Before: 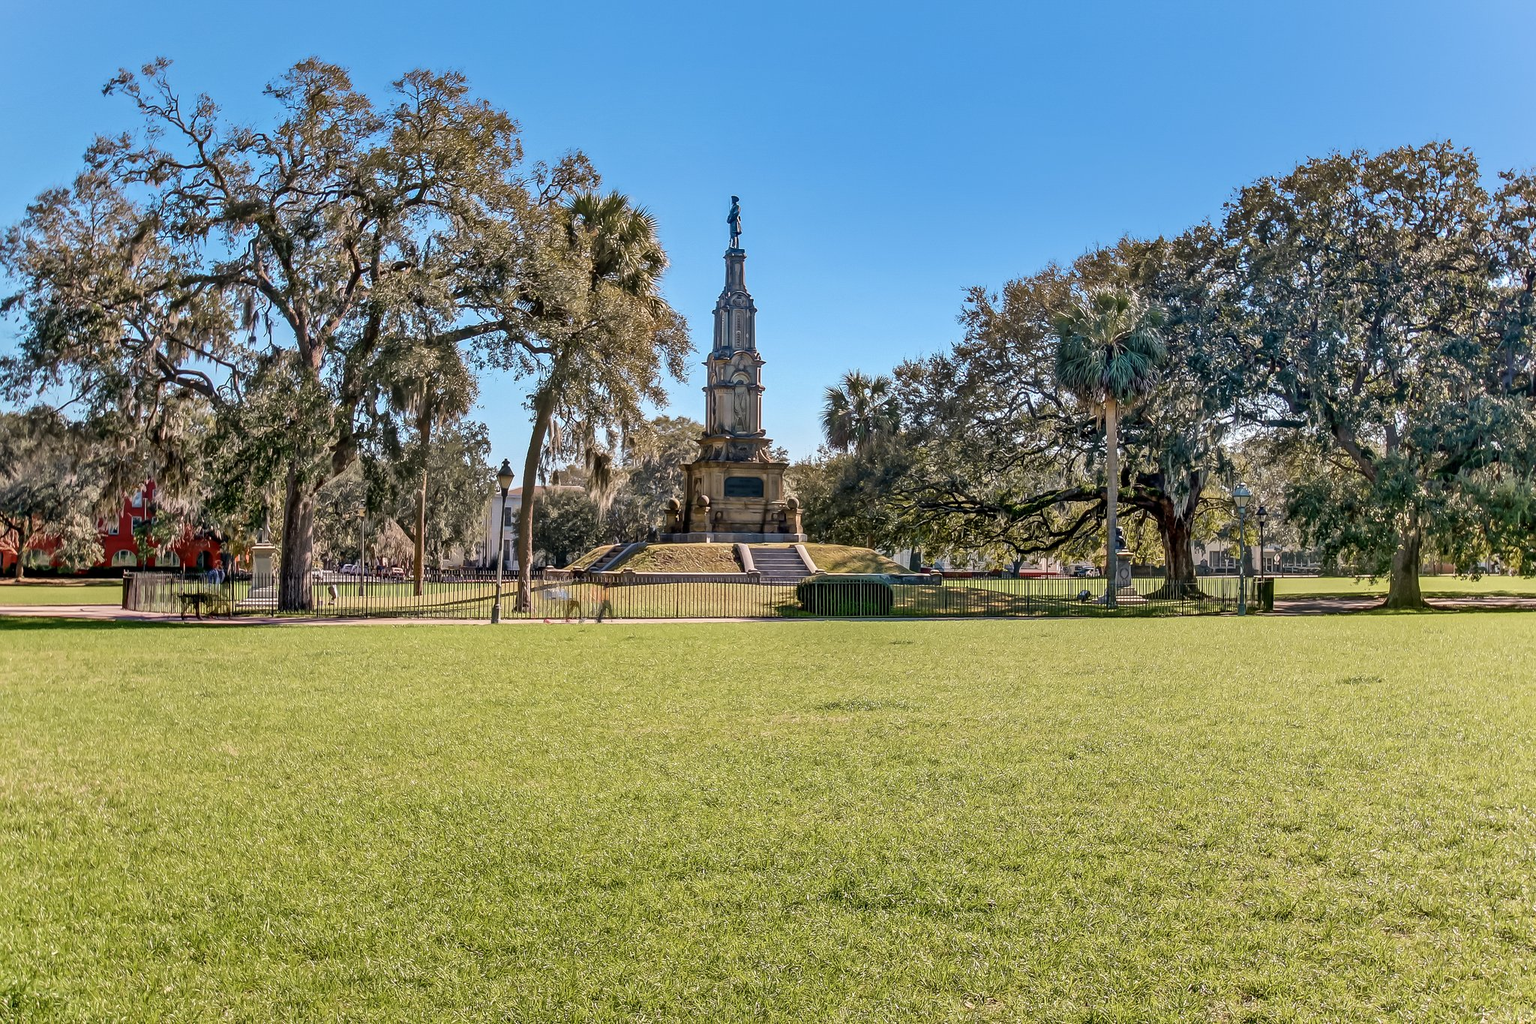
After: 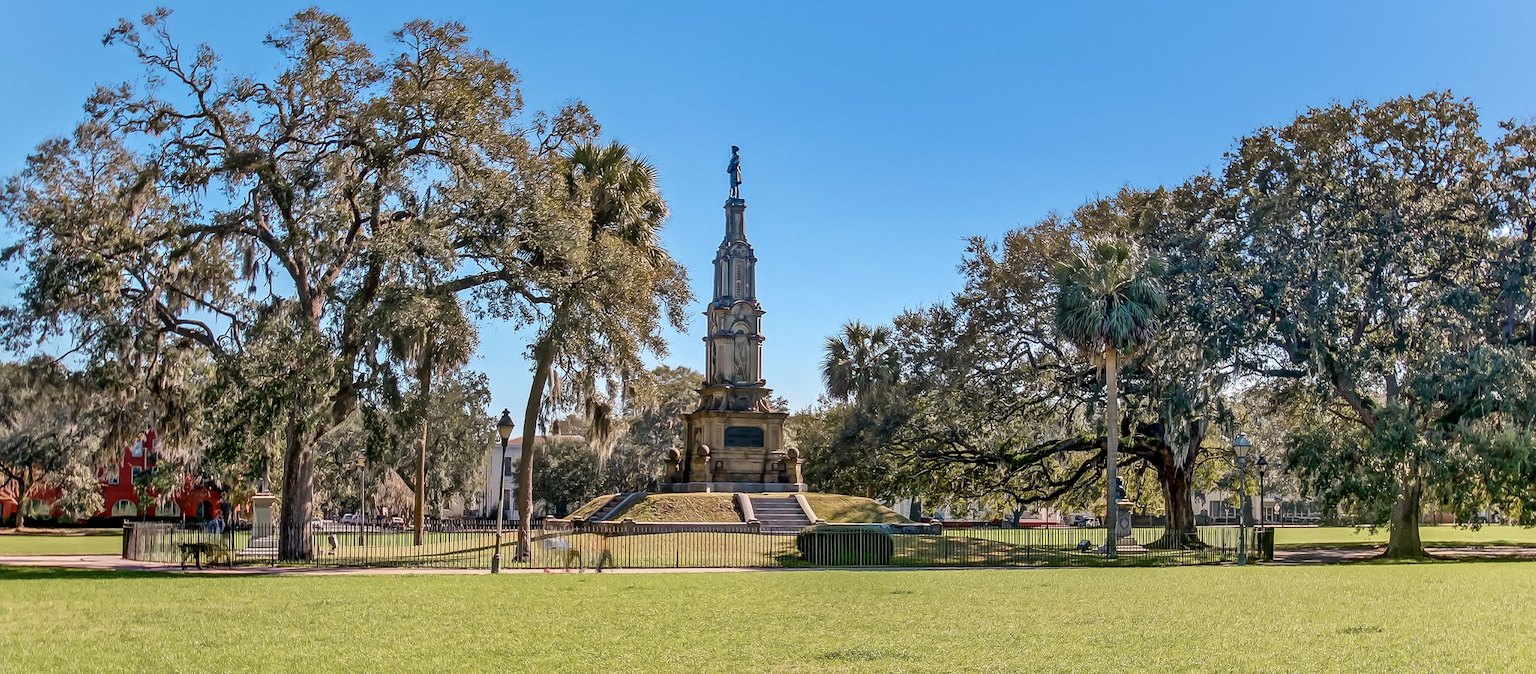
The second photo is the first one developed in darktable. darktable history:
crop and rotate: top 4.929%, bottom 29.144%
